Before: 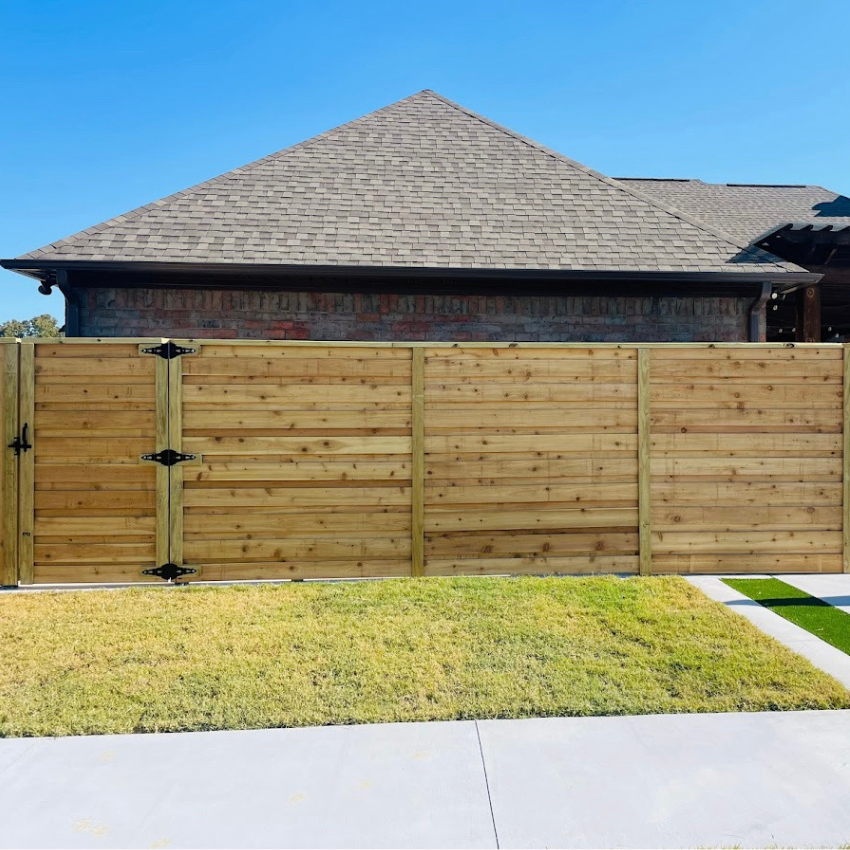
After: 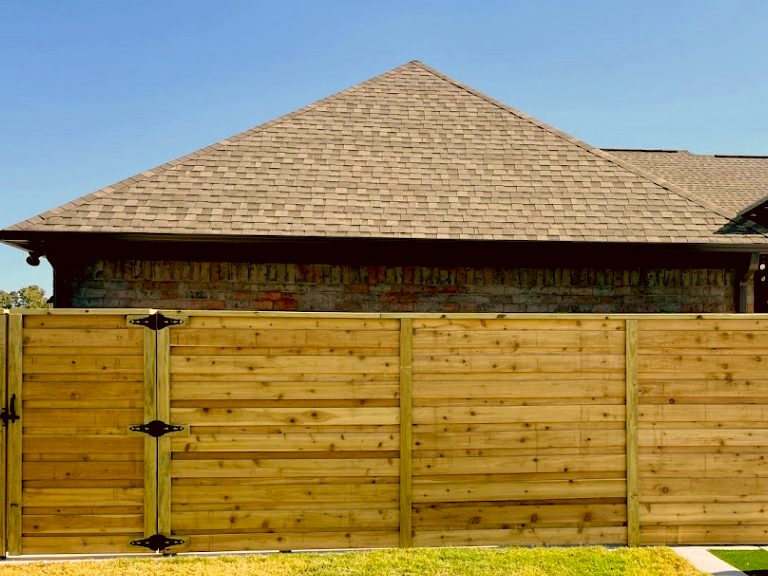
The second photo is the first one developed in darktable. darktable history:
crop: left 1.509%, top 3.452%, right 7.696%, bottom 28.452%
base curve: curves: ch0 [(0.017, 0) (0.425, 0.441) (0.844, 0.933) (1, 1)], preserve colors none
color correction: highlights a* 8.98, highlights b* 15.09, shadows a* -0.49, shadows b* 26.52
